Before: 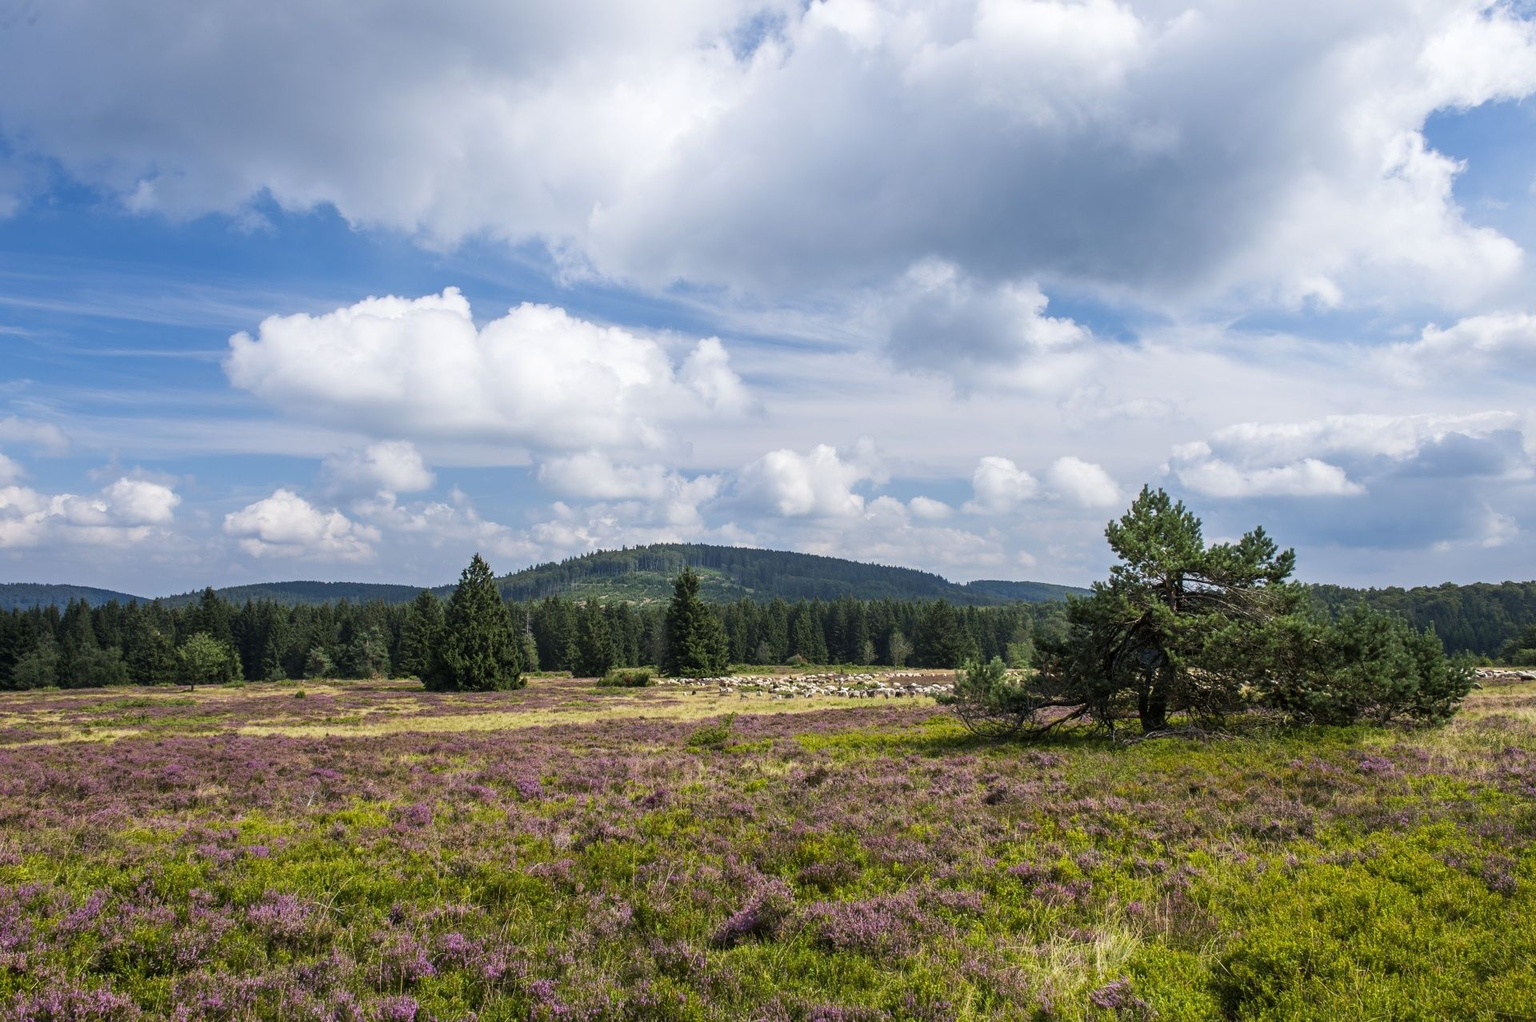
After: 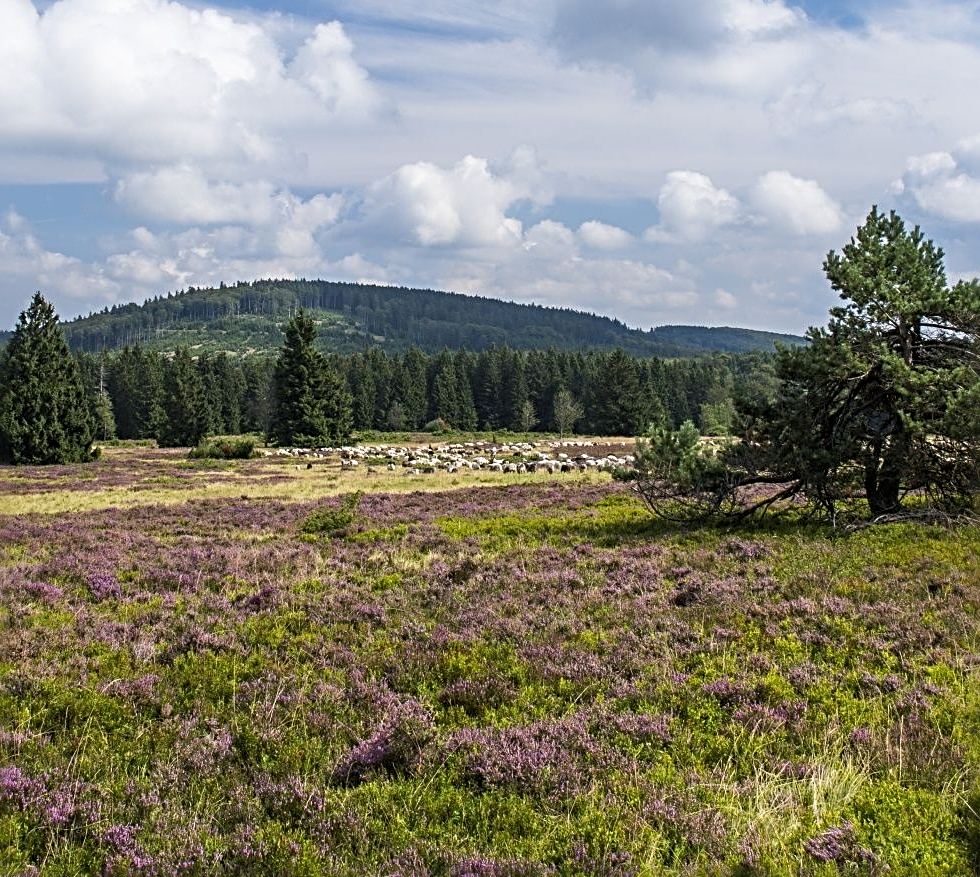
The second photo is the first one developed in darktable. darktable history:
crop and rotate: left 29.107%, top 31.341%, right 19.827%
sharpen: radius 3.959
